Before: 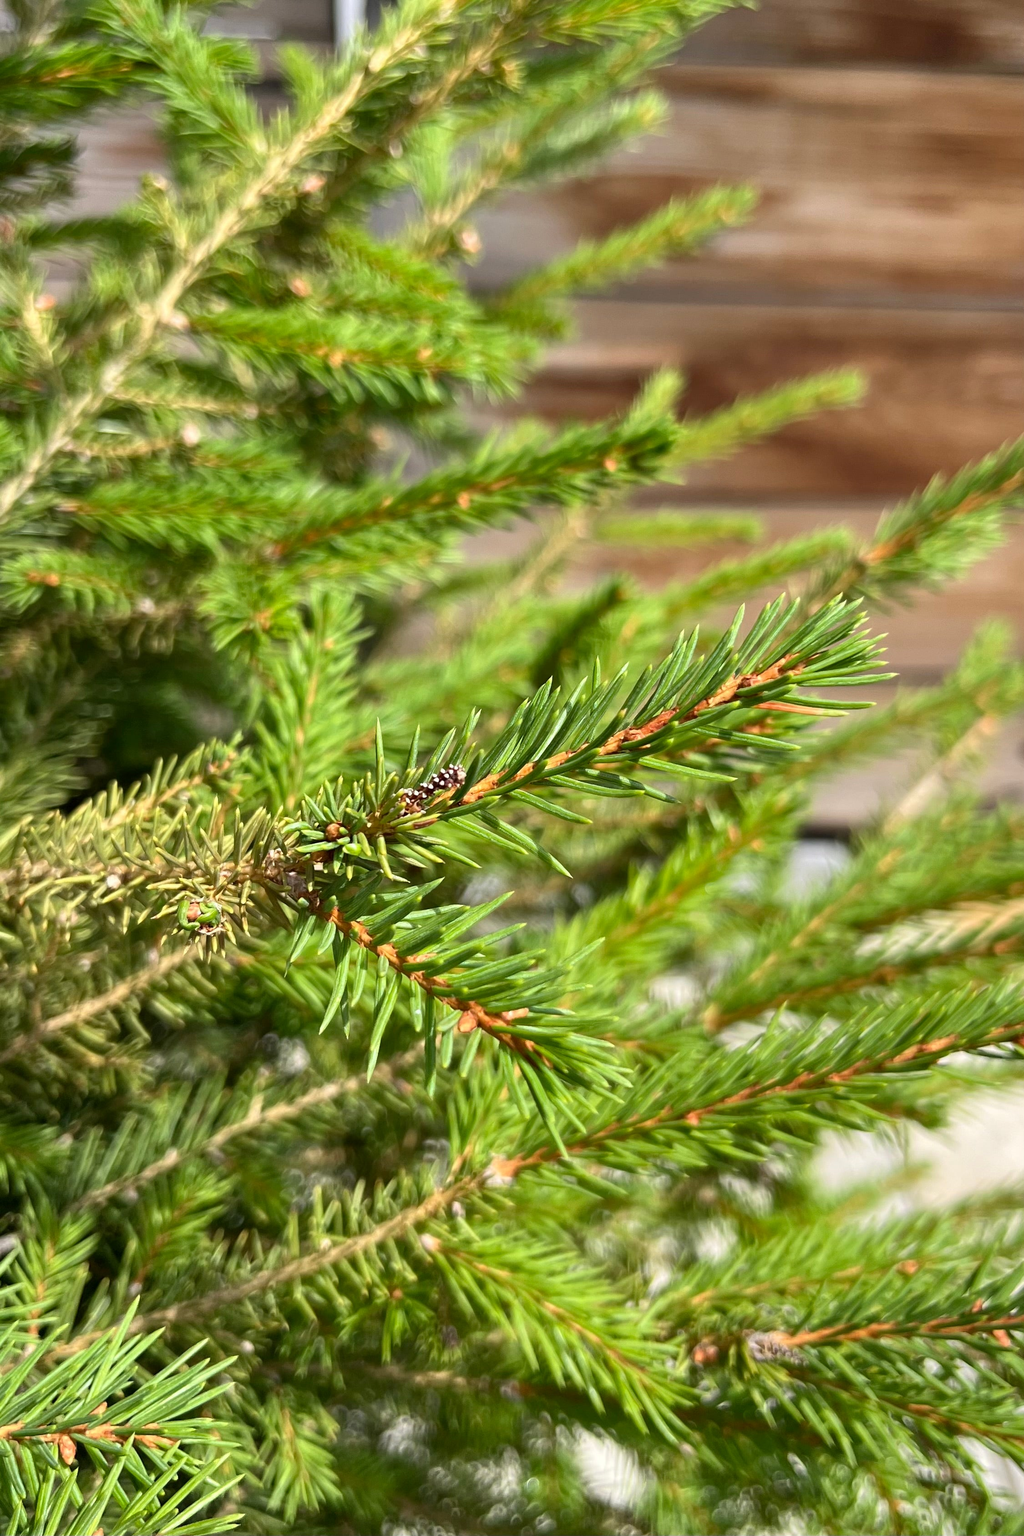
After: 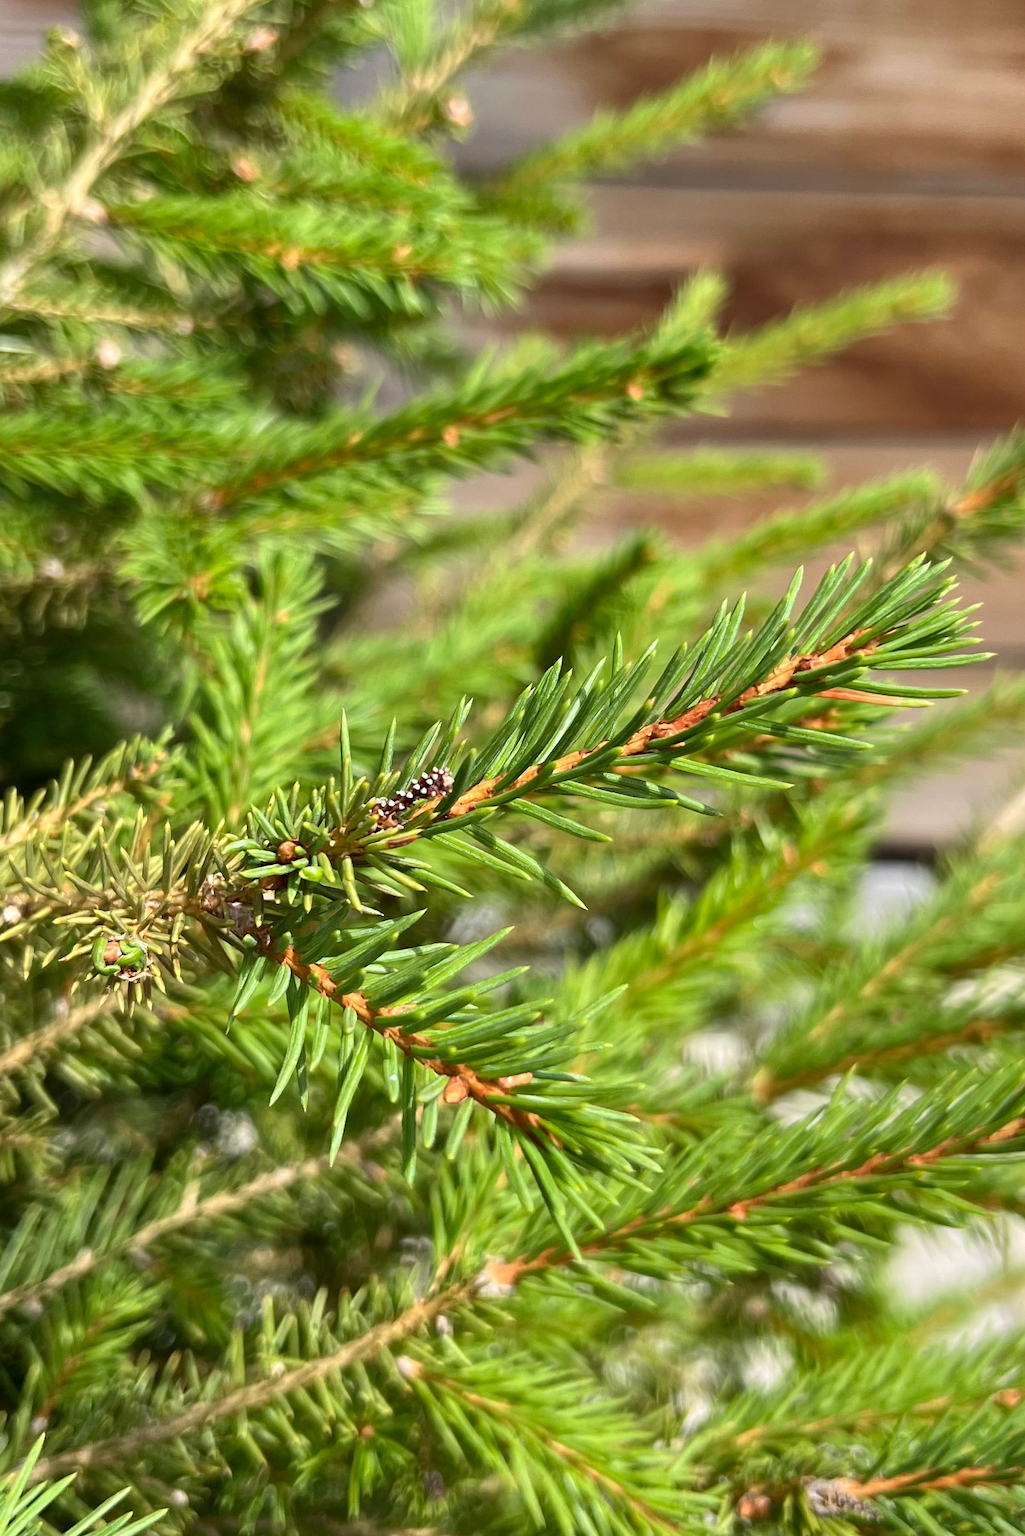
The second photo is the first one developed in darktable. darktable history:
crop and rotate: left 10.196%, top 9.927%, right 9.916%, bottom 10.283%
